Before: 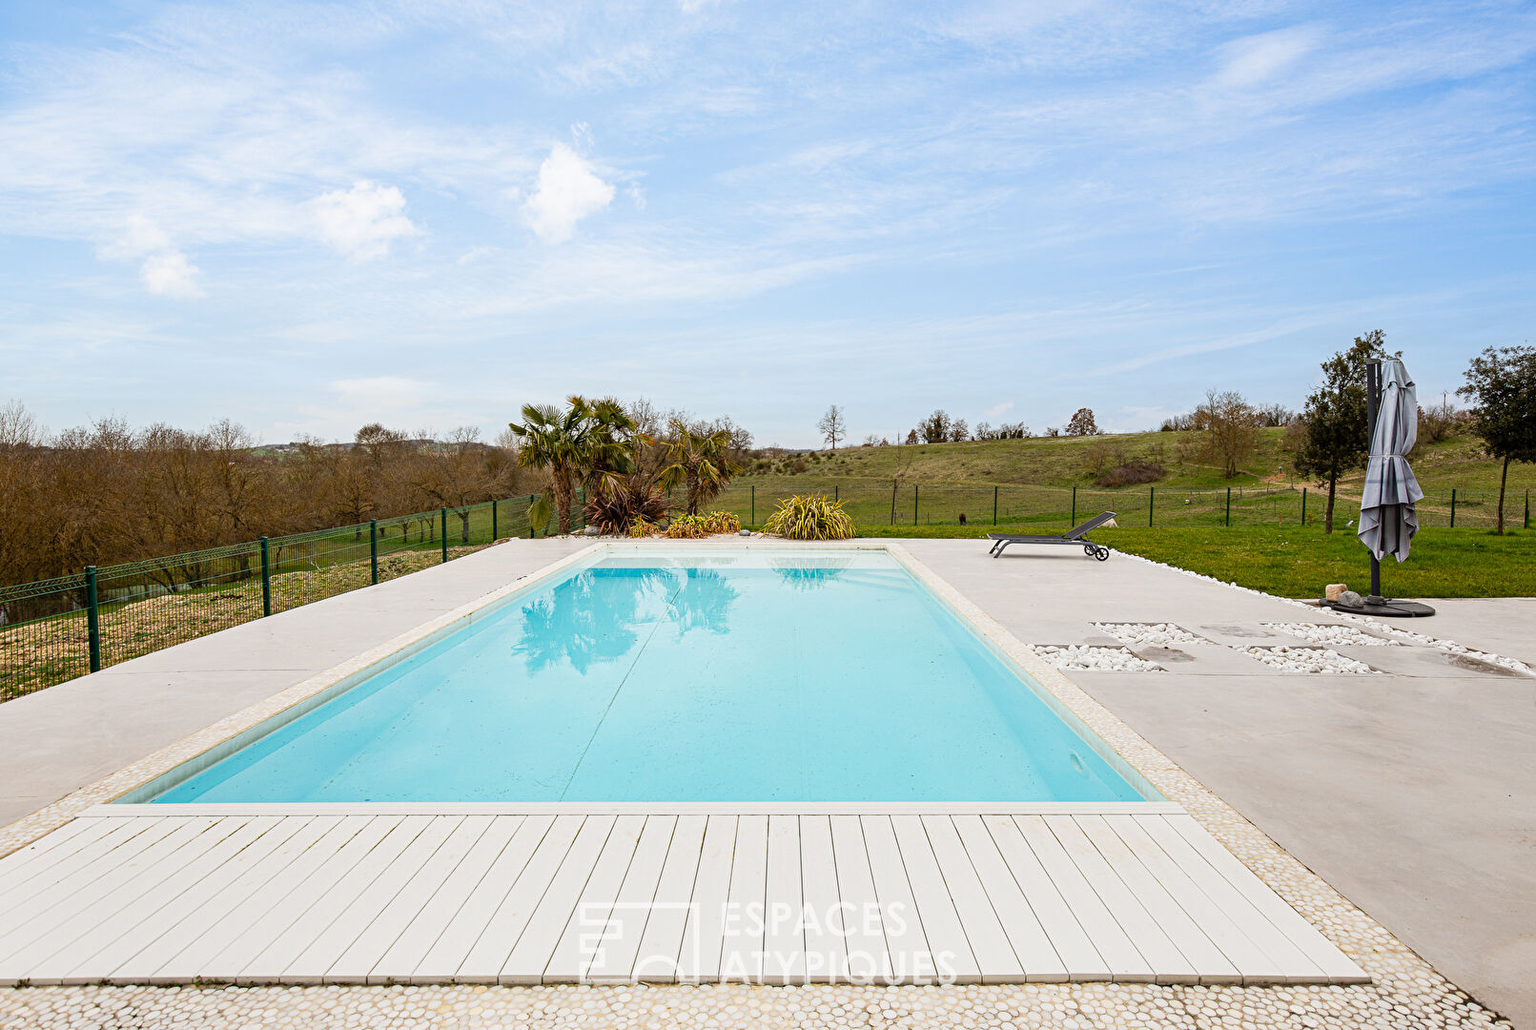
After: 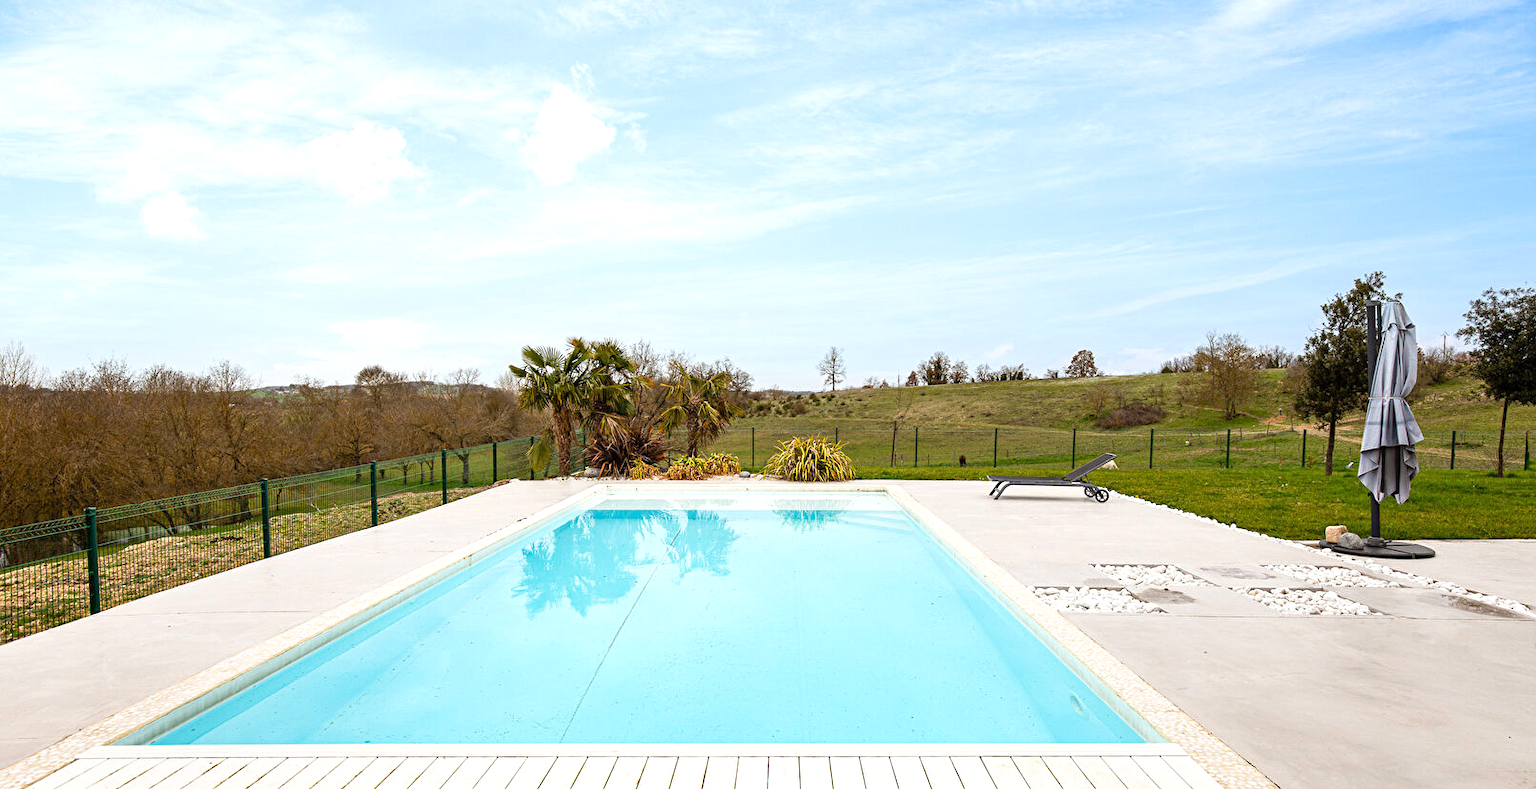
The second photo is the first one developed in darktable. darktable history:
exposure: exposure 0.4 EV, compensate highlight preservation false
crop: top 5.667%, bottom 17.637%
